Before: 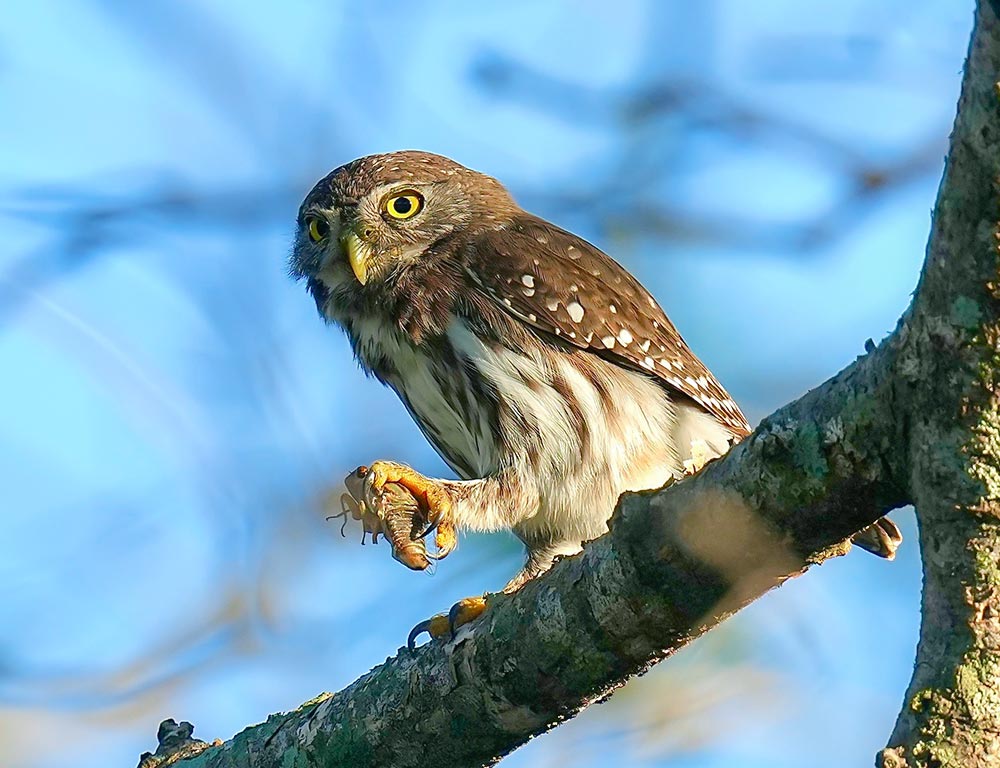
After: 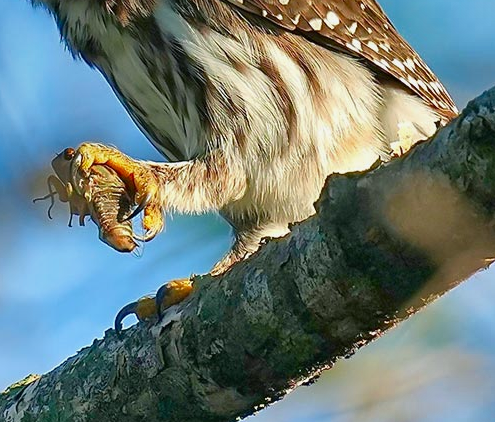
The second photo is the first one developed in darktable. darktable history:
shadows and highlights: radius 124.21, shadows 99.8, white point adjustment -2.86, highlights -98.24, highlights color adjustment 55.69%, soften with gaussian
crop: left 29.369%, top 41.482%, right 21.086%, bottom 3.466%
